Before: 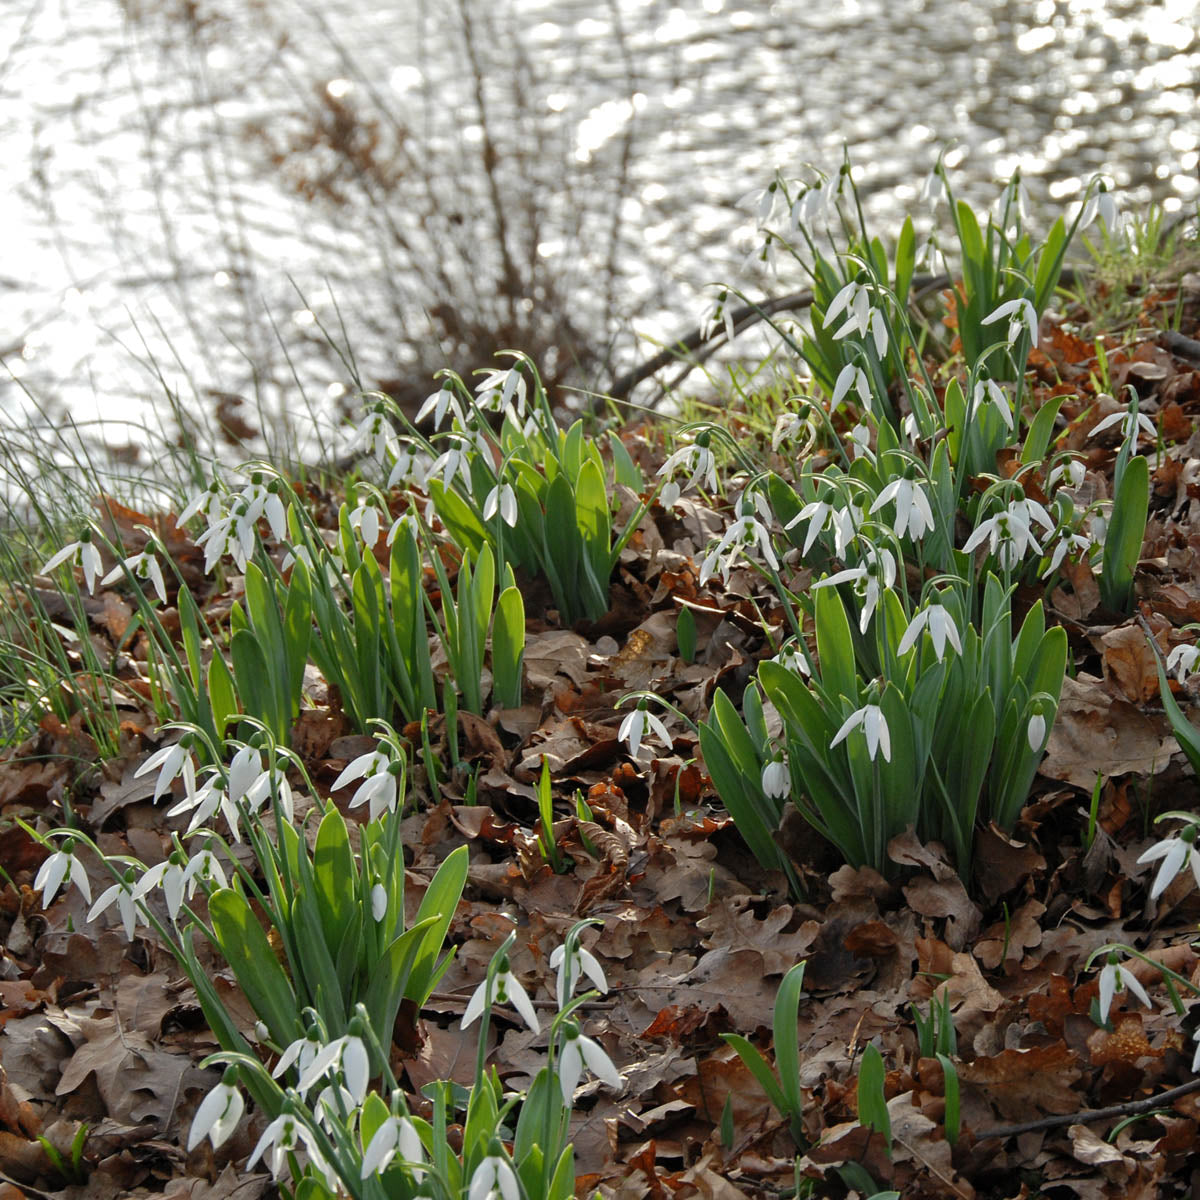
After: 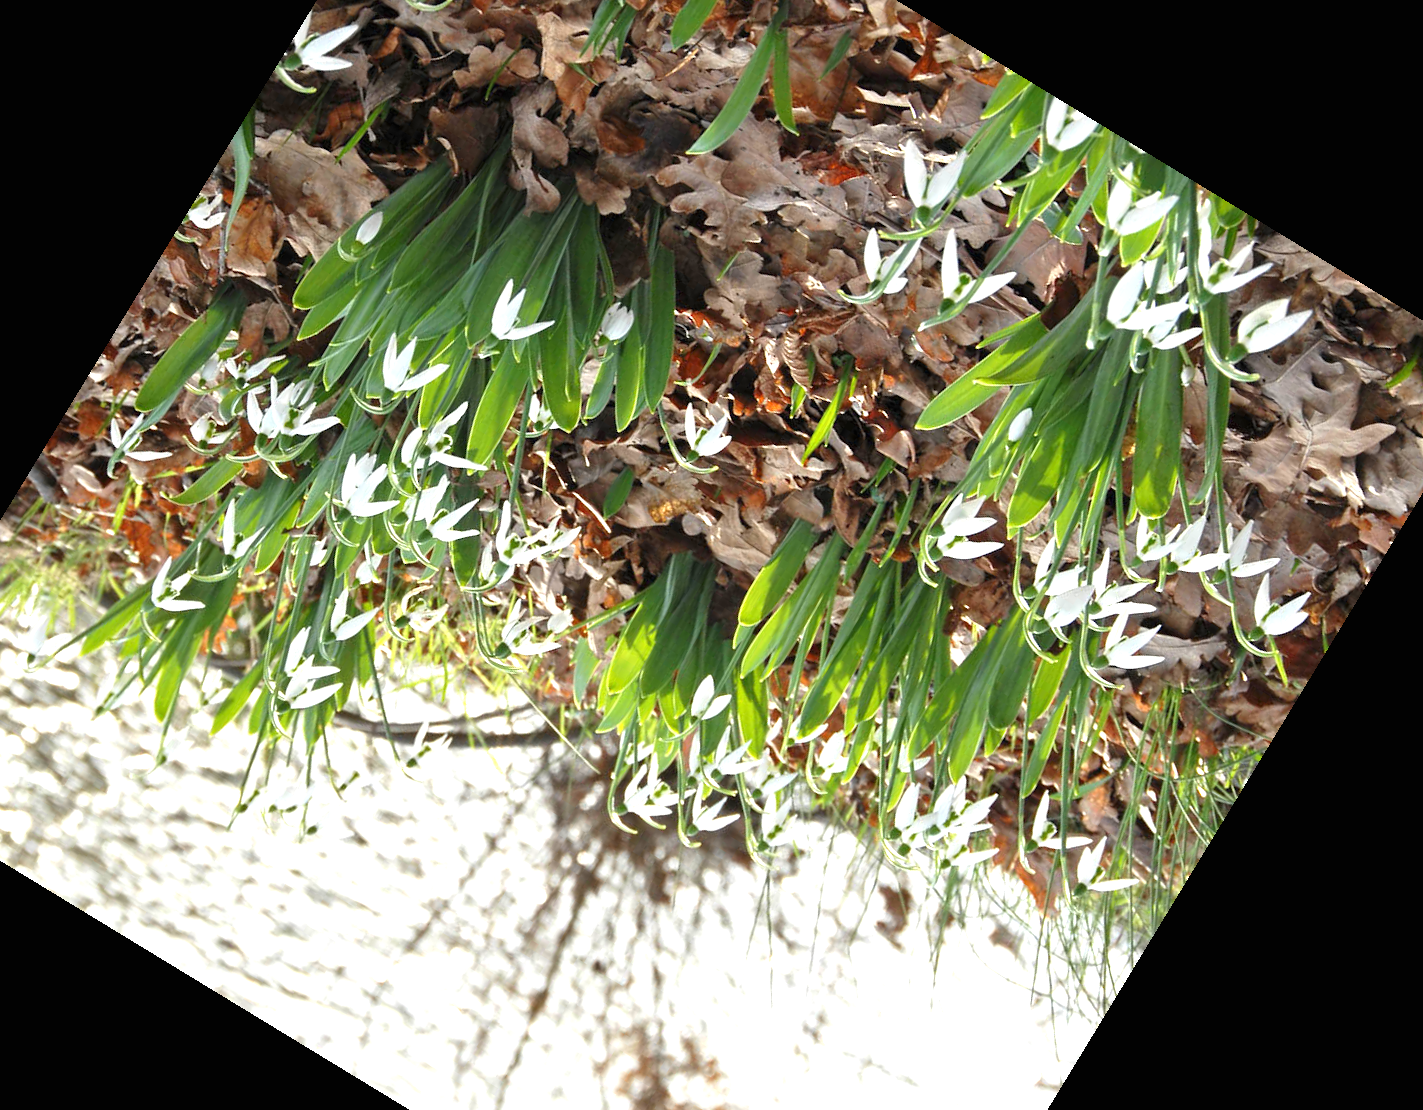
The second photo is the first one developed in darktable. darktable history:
crop and rotate: angle 148.68°, left 9.111%, top 15.603%, right 4.588%, bottom 17.041%
exposure: black level correction 0, exposure 1.198 EV, compensate exposure bias true, compensate highlight preservation false
